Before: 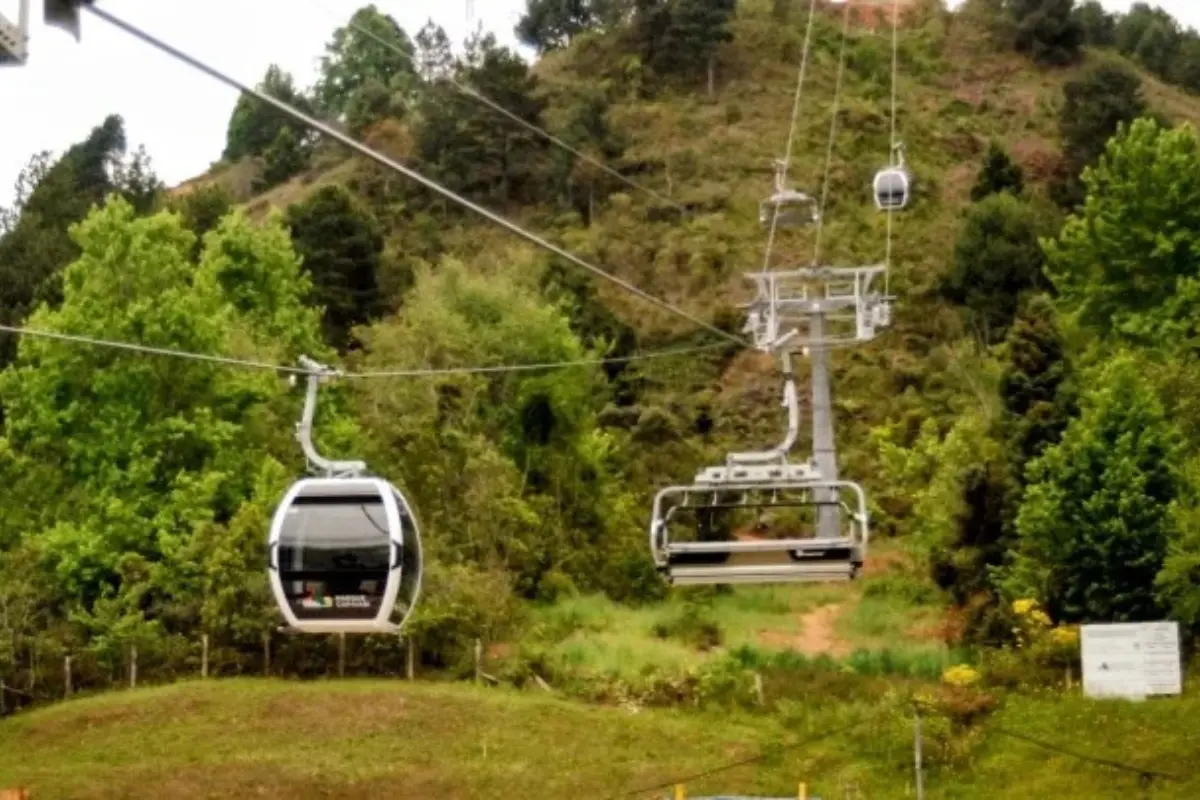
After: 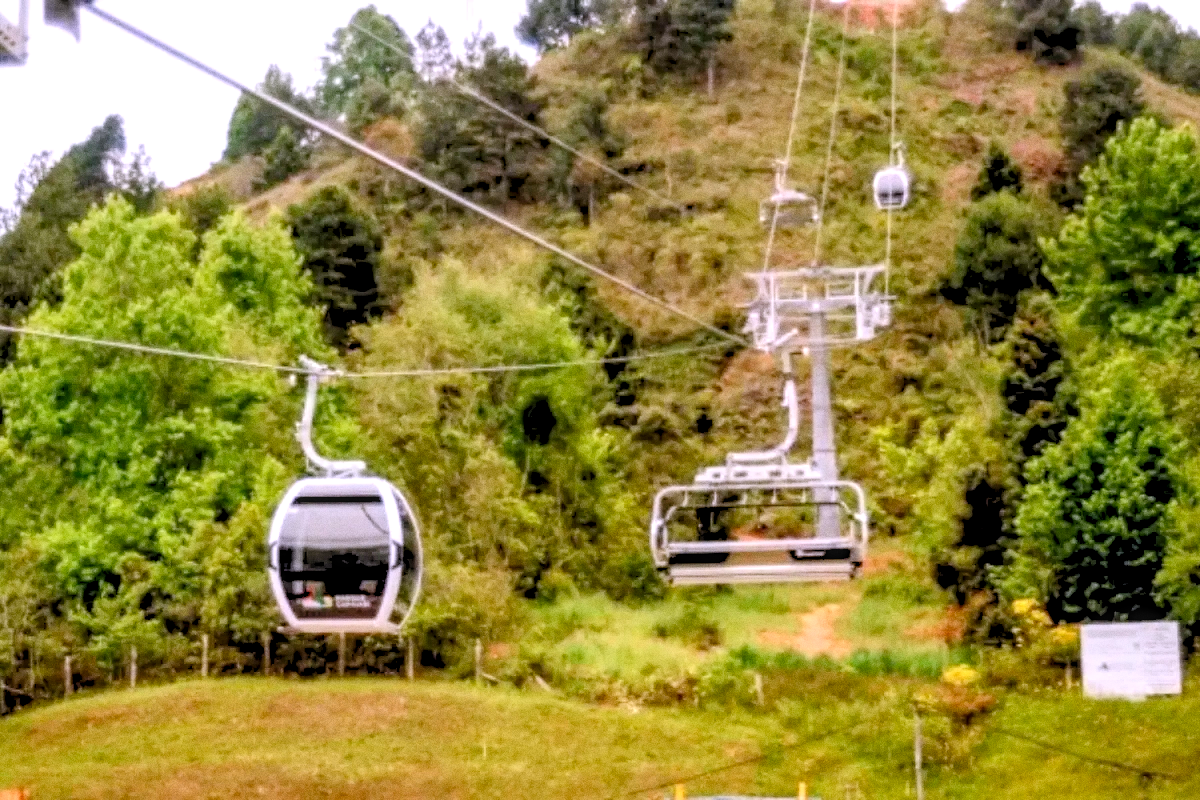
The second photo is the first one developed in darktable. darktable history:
tone equalizer: on, module defaults
white balance: red 1.042, blue 1.17
local contrast: detail 130%
levels: levels [0.072, 0.414, 0.976]
grain: coarseness 0.47 ISO
